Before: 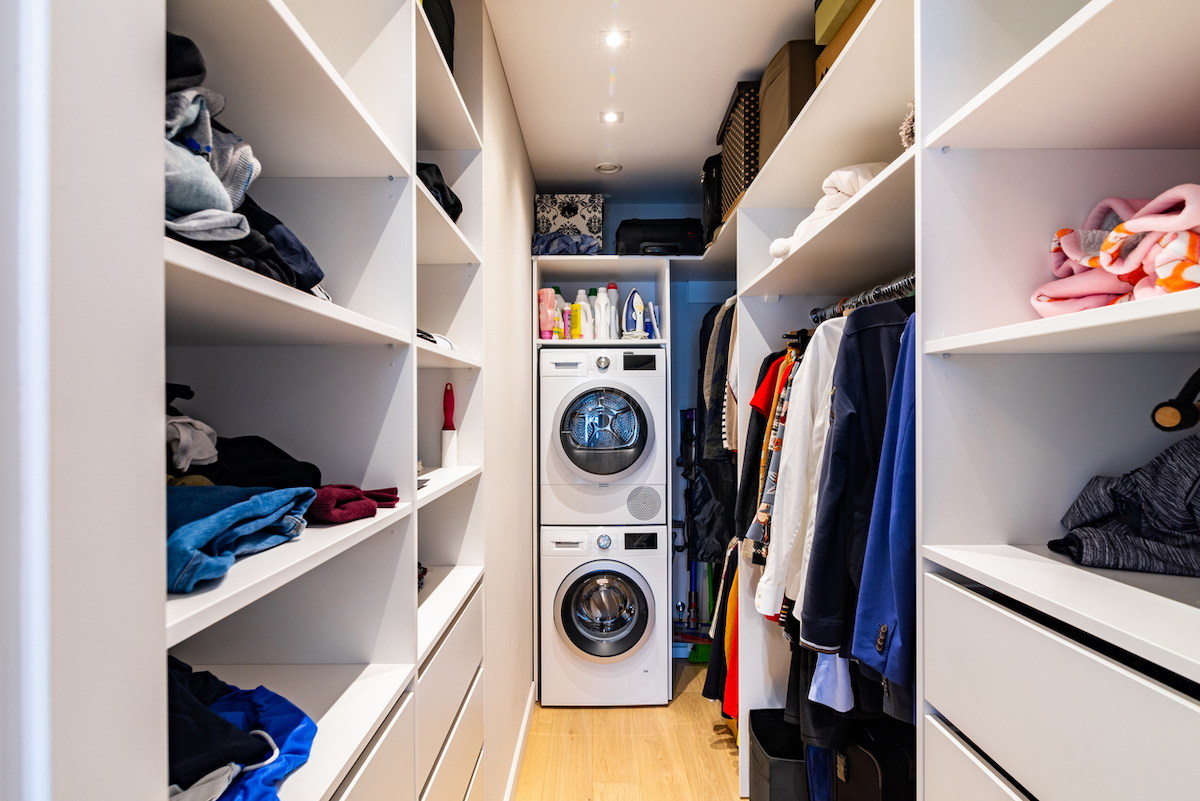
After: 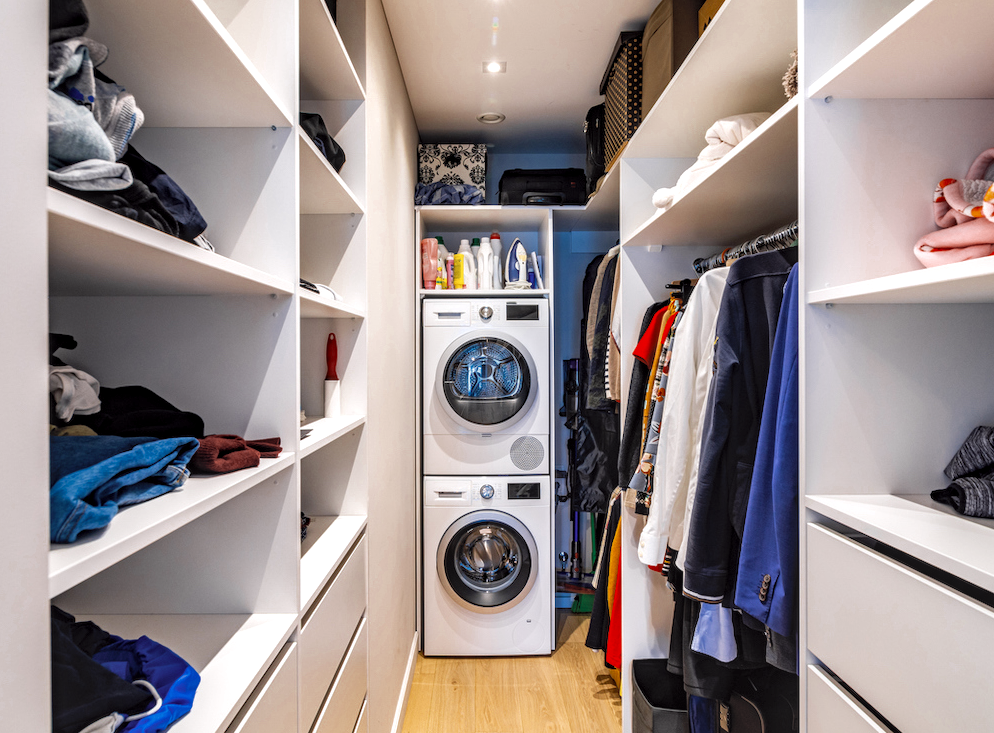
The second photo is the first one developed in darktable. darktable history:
white balance: emerald 1
color balance: lift [1, 1, 0.999, 1.001], gamma [1, 1.003, 1.005, 0.995], gain [1, 0.992, 0.988, 1.012], contrast 5%, output saturation 110%
contrast brightness saturation: brightness 0.15
color zones: curves: ch0 [(0, 0.5) (0.125, 0.4) (0.25, 0.5) (0.375, 0.4) (0.5, 0.4) (0.625, 0.35) (0.75, 0.35) (0.875, 0.5)]; ch1 [(0, 0.35) (0.125, 0.45) (0.25, 0.35) (0.375, 0.35) (0.5, 0.35) (0.625, 0.35) (0.75, 0.45) (0.875, 0.35)]; ch2 [(0, 0.6) (0.125, 0.5) (0.25, 0.5) (0.375, 0.6) (0.5, 0.6) (0.625, 0.5) (0.75, 0.5) (0.875, 0.5)]
shadows and highlights: low approximation 0.01, soften with gaussian
local contrast: detail 130%
crop: left 9.807%, top 6.259%, right 7.334%, bottom 2.177%
